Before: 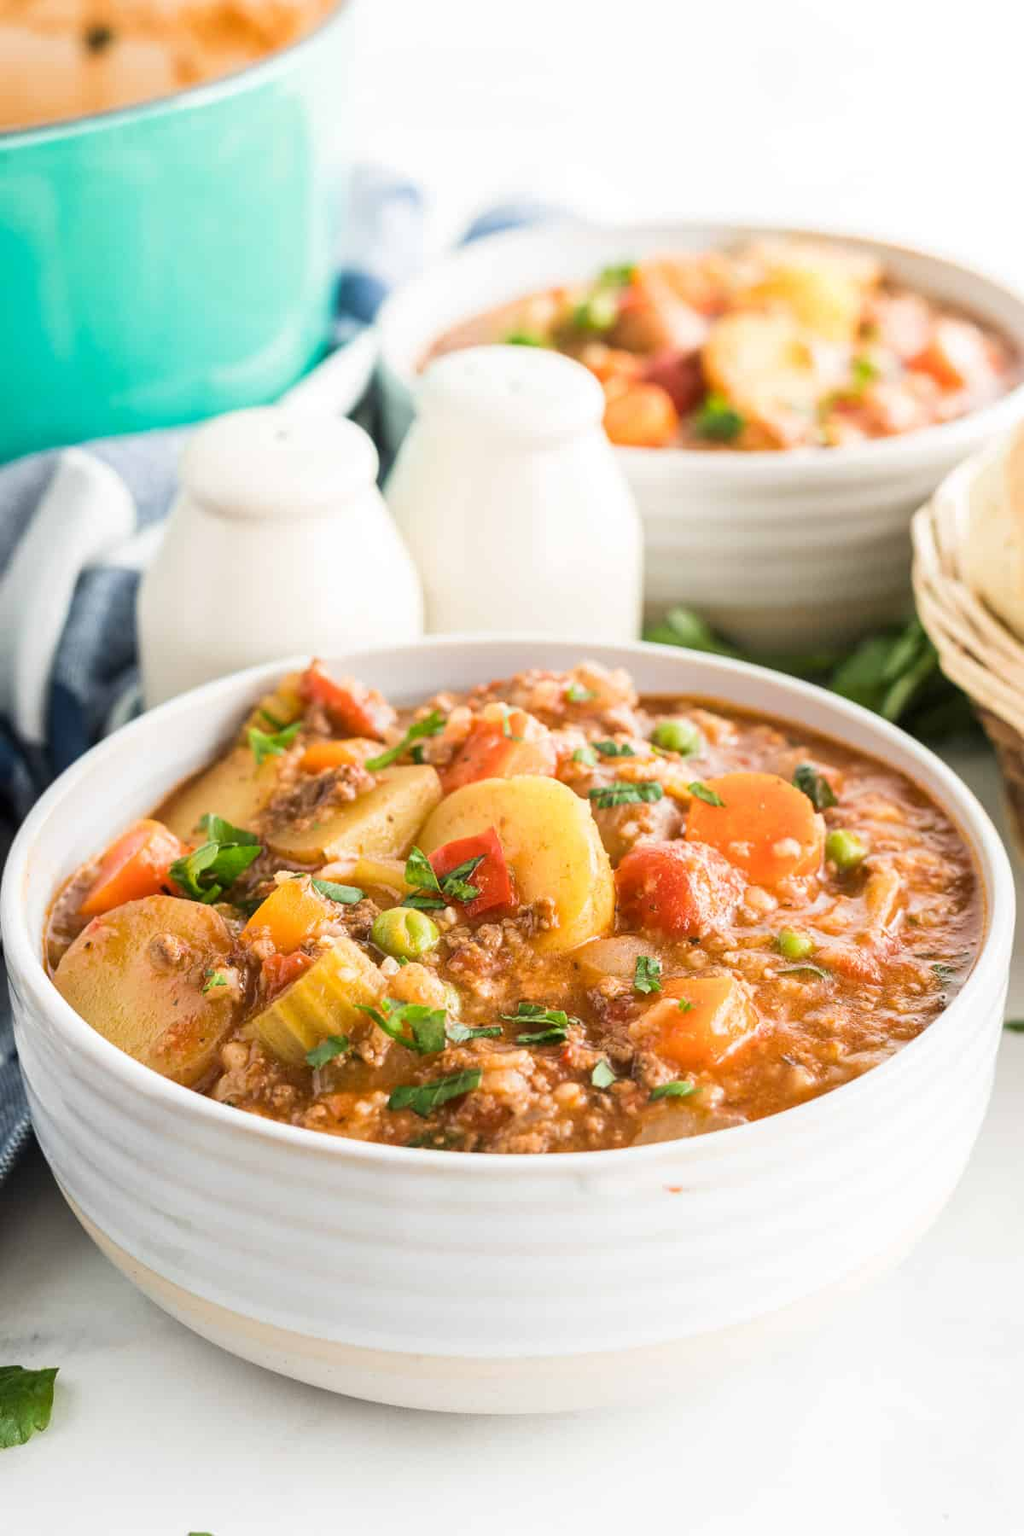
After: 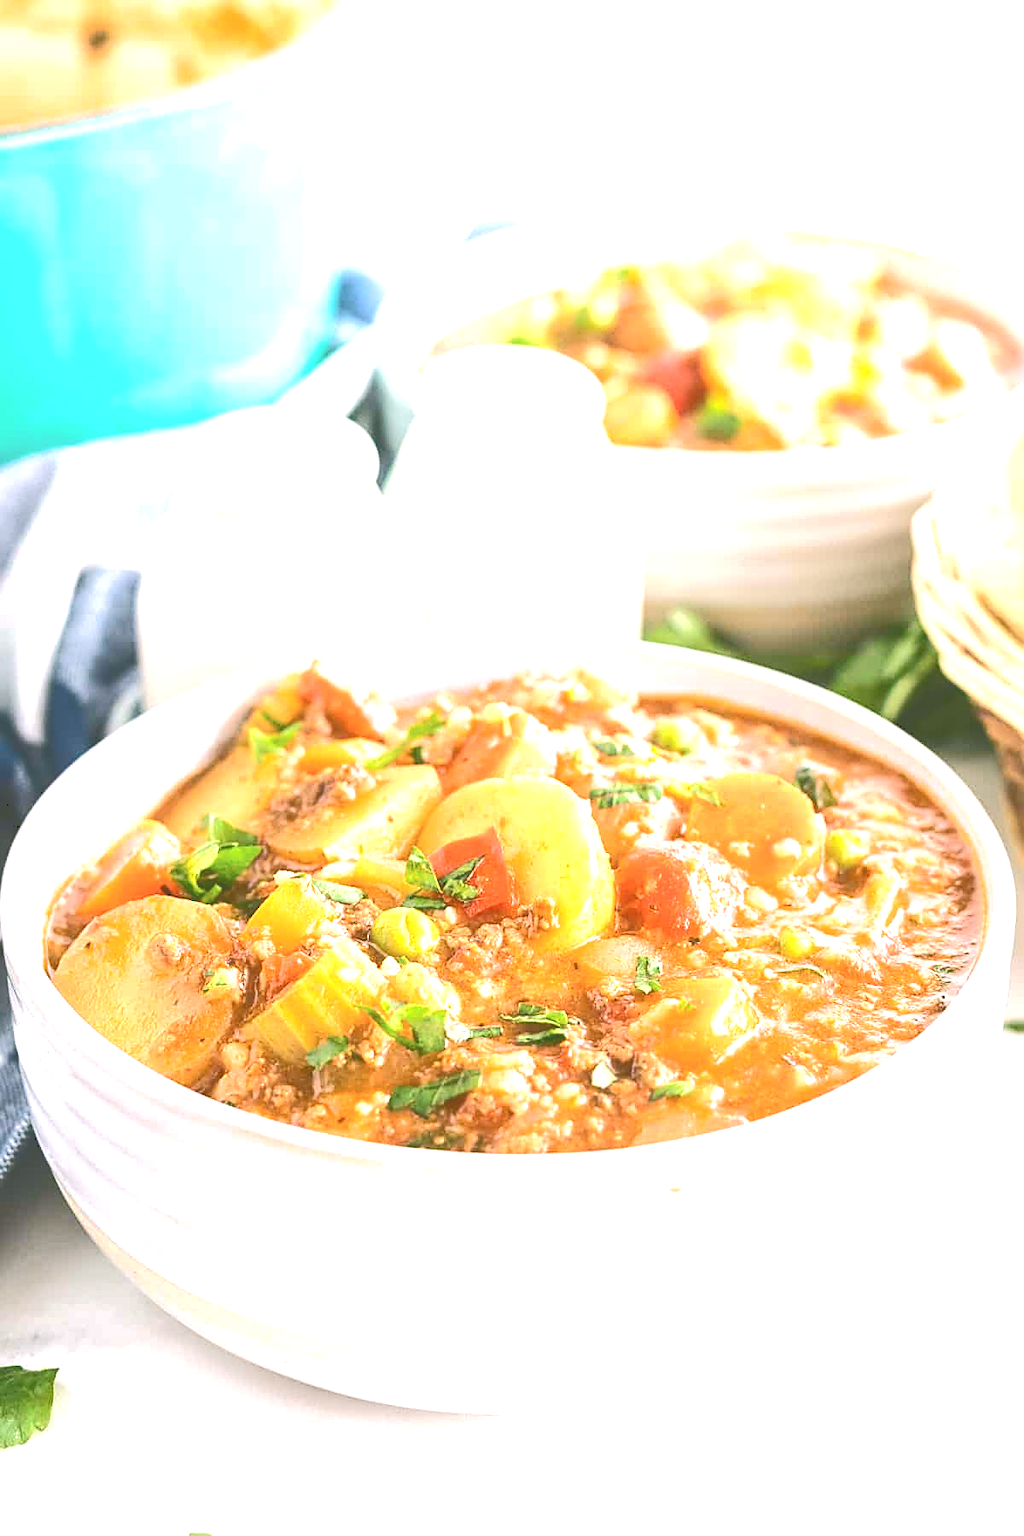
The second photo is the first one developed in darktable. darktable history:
color correction: highlights a* 4.49, highlights b* 4.92, shadows a* -8.21, shadows b* 4.67
tone curve: curves: ch0 [(0, 0) (0.003, 0.301) (0.011, 0.302) (0.025, 0.307) (0.044, 0.313) (0.069, 0.316) (0.1, 0.322) (0.136, 0.325) (0.177, 0.341) (0.224, 0.358) (0.277, 0.386) (0.335, 0.429) (0.399, 0.486) (0.468, 0.556) (0.543, 0.644) (0.623, 0.728) (0.709, 0.796) (0.801, 0.854) (0.898, 0.908) (1, 1)], color space Lab, independent channels, preserve colors none
color calibration: illuminant as shot in camera, x 0.358, y 0.373, temperature 4628.91 K, clip negative RGB from gamut false
sharpen: amount 0.563
exposure: black level correction 0, exposure 1.101 EV, compensate exposure bias true, compensate highlight preservation false
